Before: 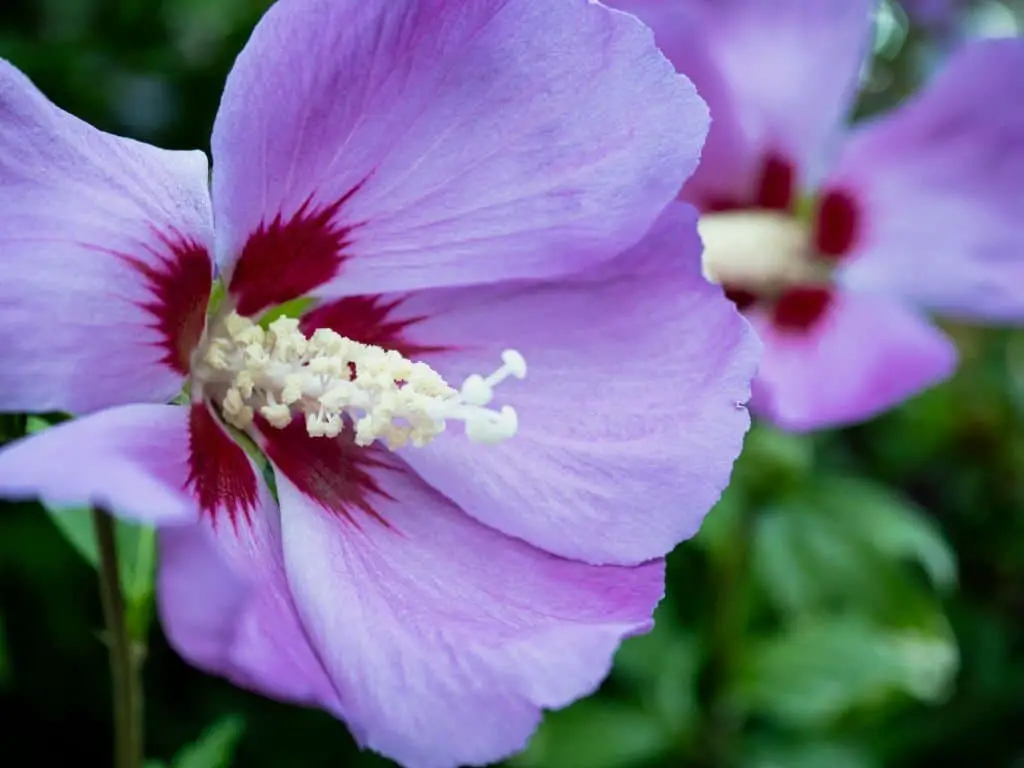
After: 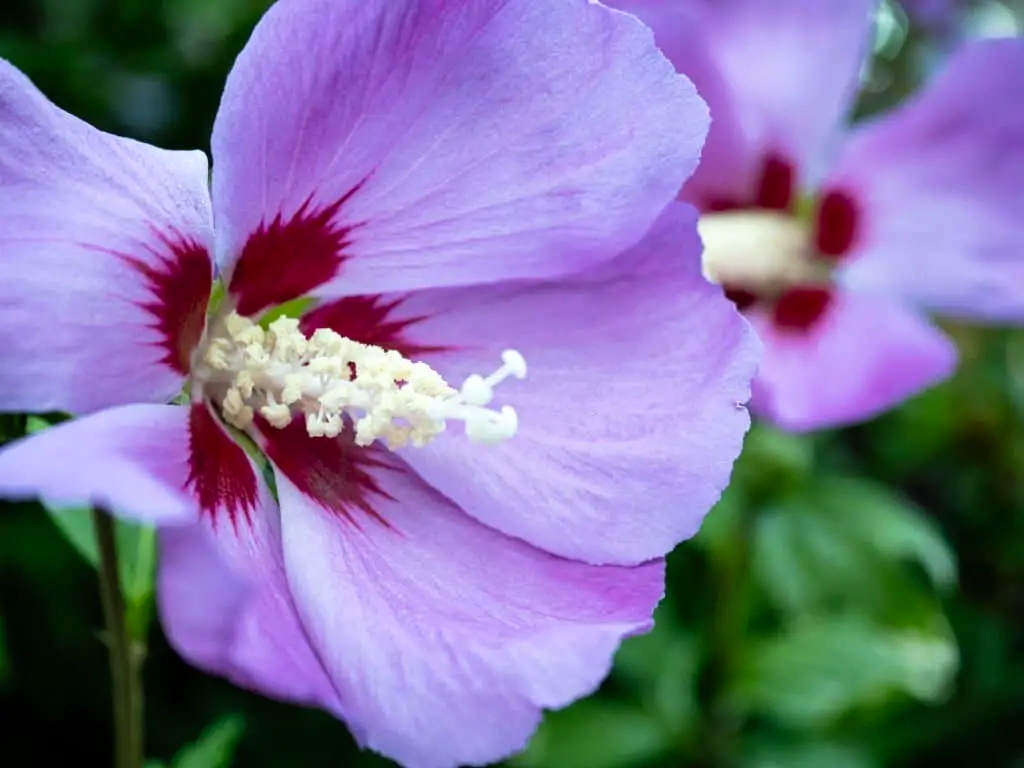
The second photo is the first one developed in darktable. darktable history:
levels: mode automatic, black 0.023%, white 99.97%, levels [0.062, 0.494, 0.925]
exposure: exposure -0.242 EV, compensate highlight preservation false
